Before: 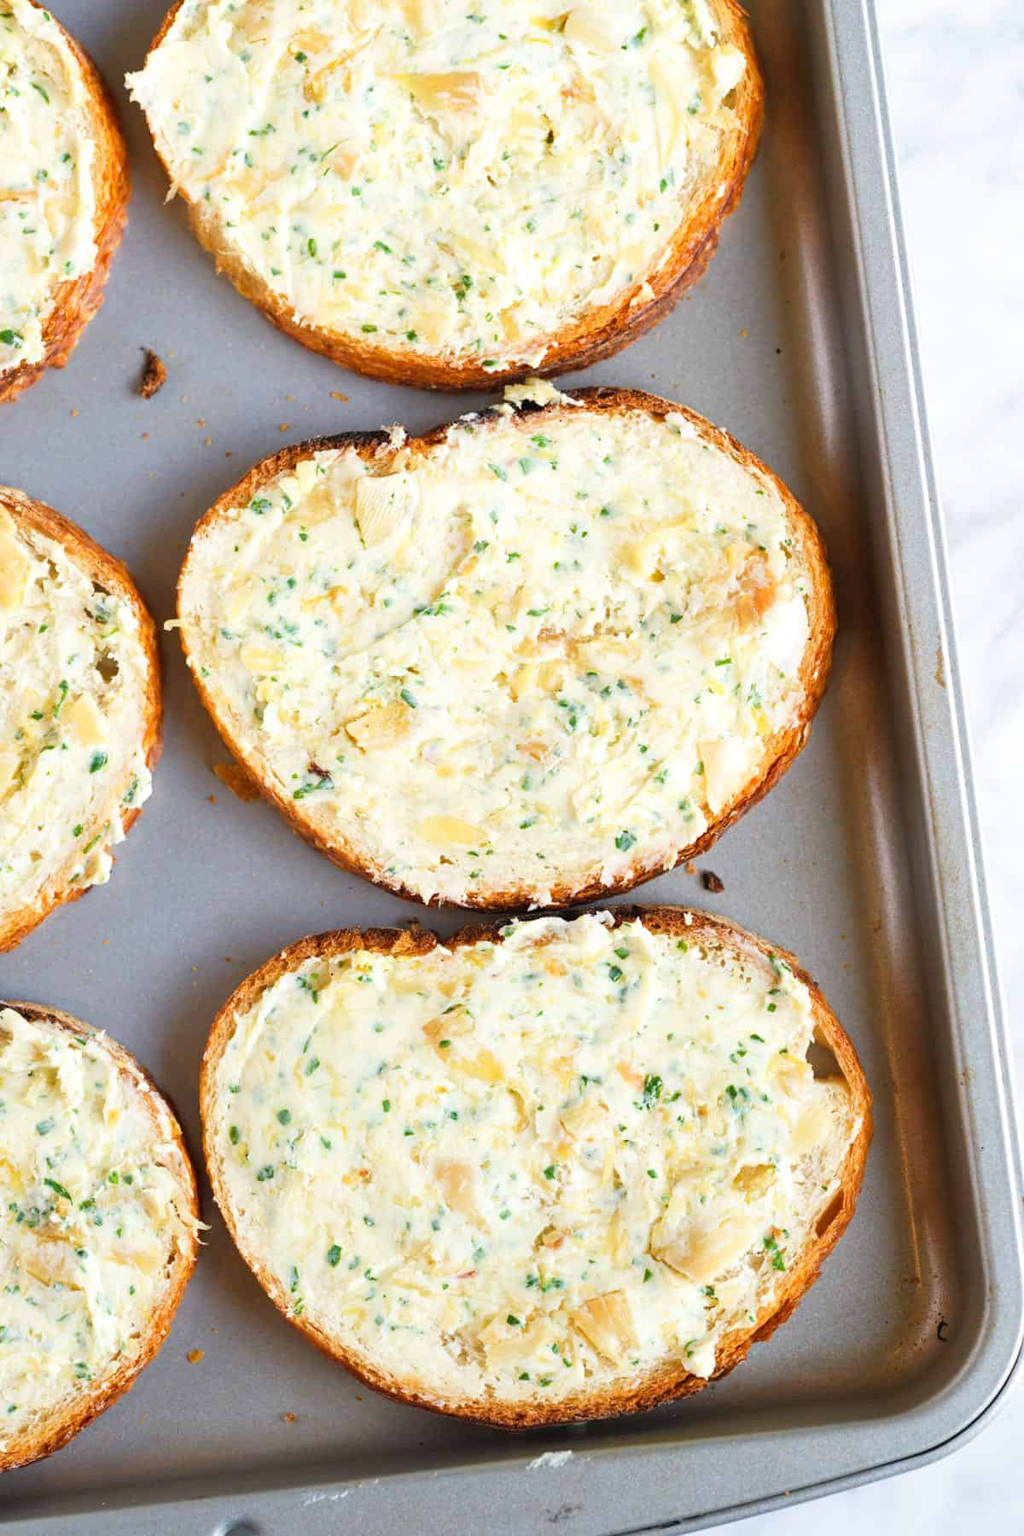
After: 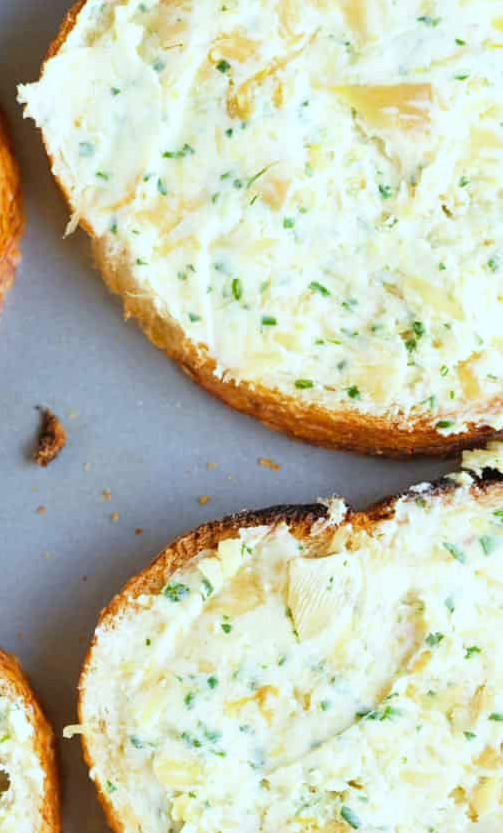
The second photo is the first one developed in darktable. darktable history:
white balance: red 0.925, blue 1.046
crop and rotate: left 10.817%, top 0.062%, right 47.194%, bottom 53.626%
